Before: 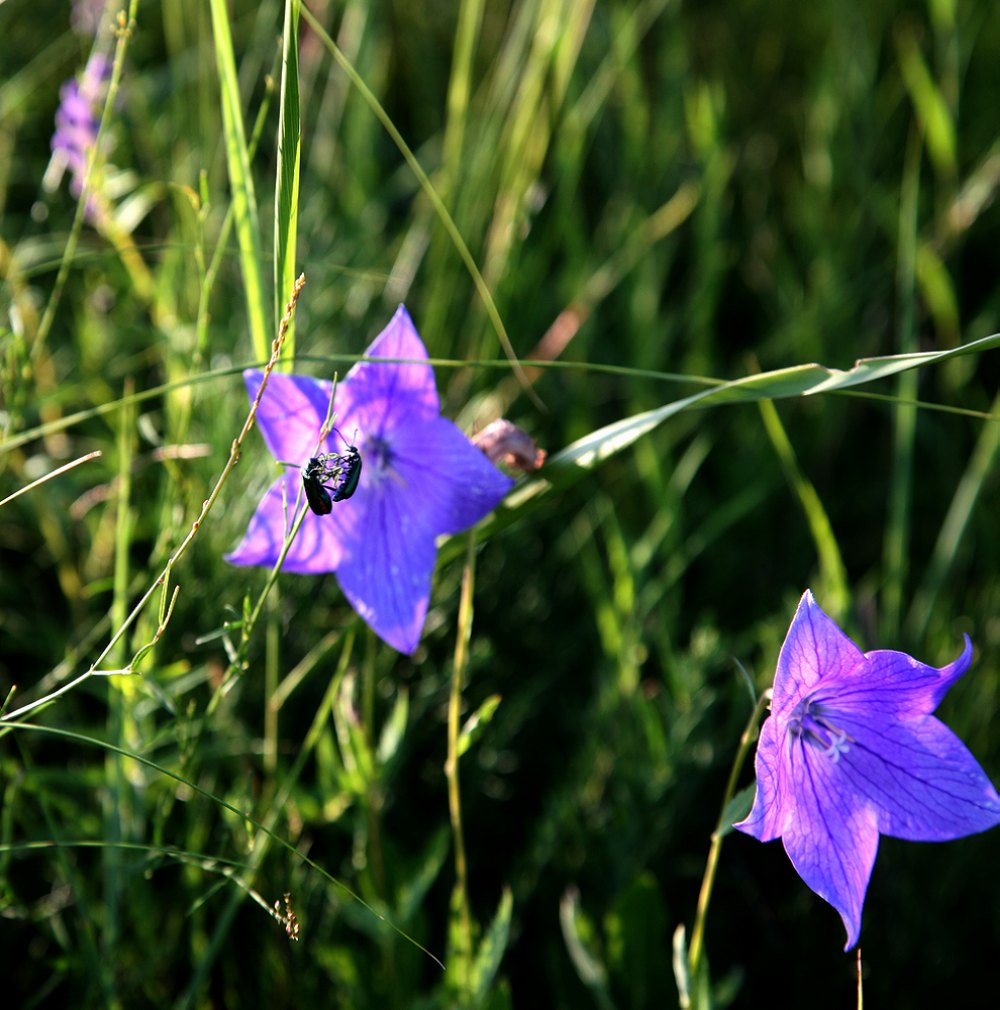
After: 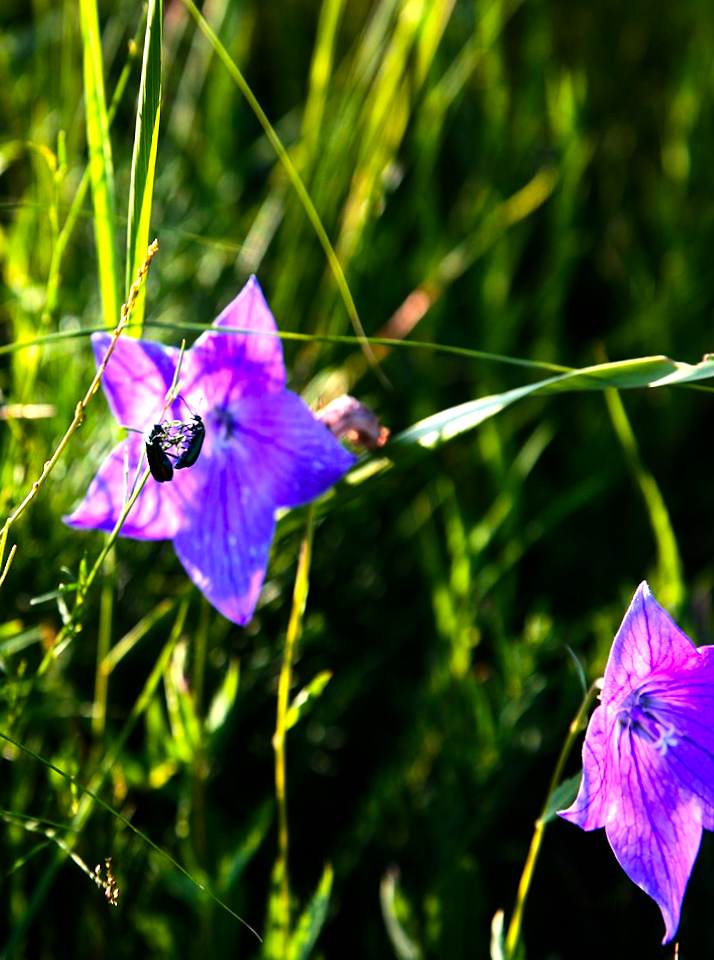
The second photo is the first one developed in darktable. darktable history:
tone equalizer: -8 EV -0.715 EV, -7 EV -0.72 EV, -6 EV -0.636 EV, -5 EV -0.401 EV, -3 EV 0.404 EV, -2 EV 0.6 EV, -1 EV 0.698 EV, +0 EV 0.762 EV, edges refinement/feathering 500, mask exposure compensation -1.57 EV, preserve details no
crop and rotate: angle -2.94°, left 14.197%, top 0.016%, right 10.721%, bottom 0.034%
color balance rgb: power › luminance 1.529%, perceptual saturation grading › global saturation 29.835%, global vibrance 20%
